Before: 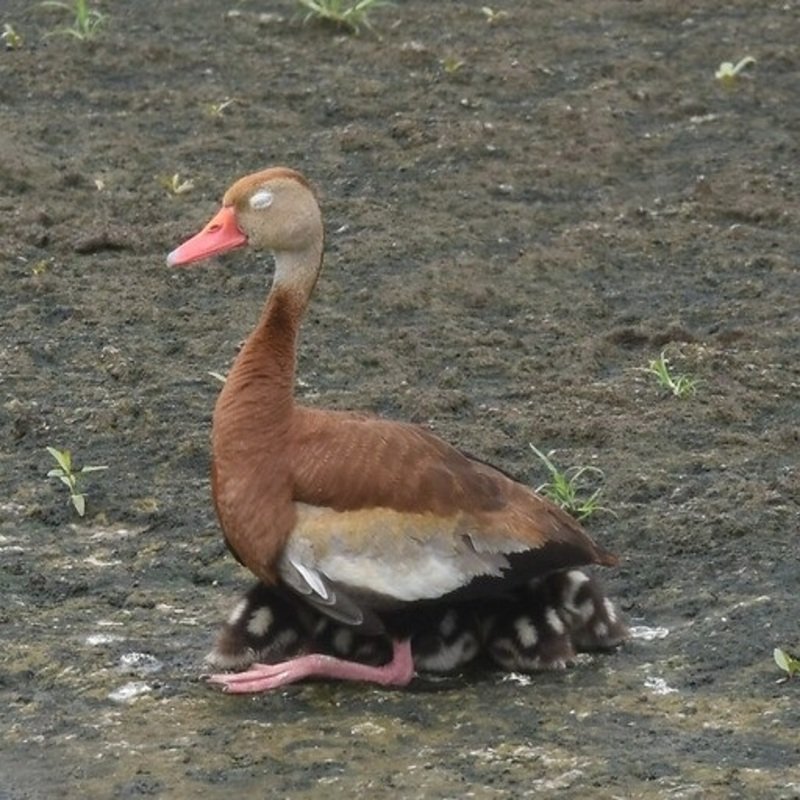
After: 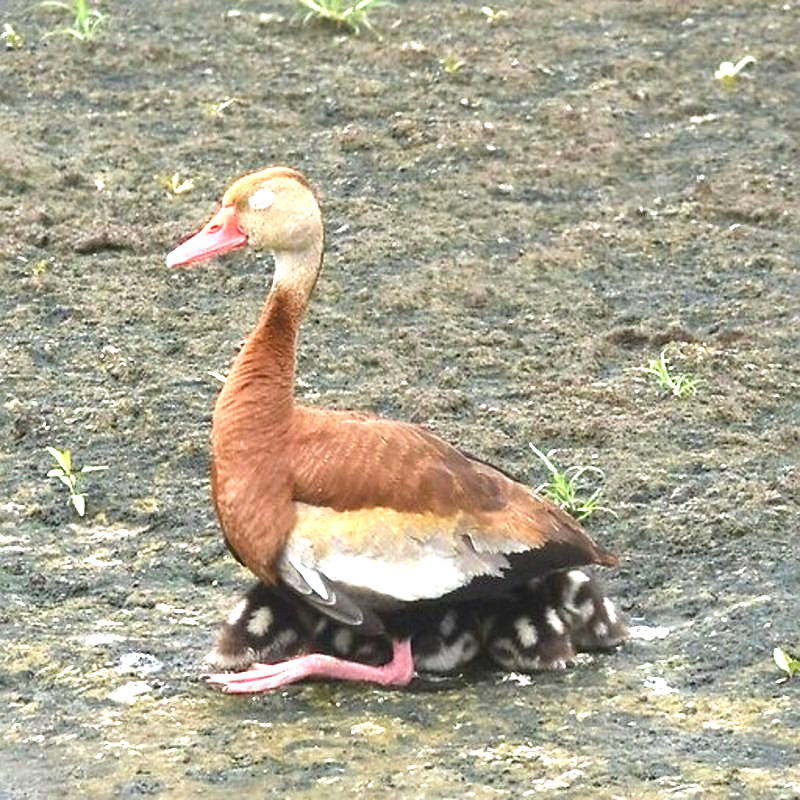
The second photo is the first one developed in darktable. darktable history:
contrast brightness saturation: saturation 0.18
exposure: black level correction 0, exposure 1.5 EV, compensate highlight preservation false
local contrast: mode bilateral grid, contrast 20, coarseness 50, detail 120%, midtone range 0.2
sharpen: on, module defaults
